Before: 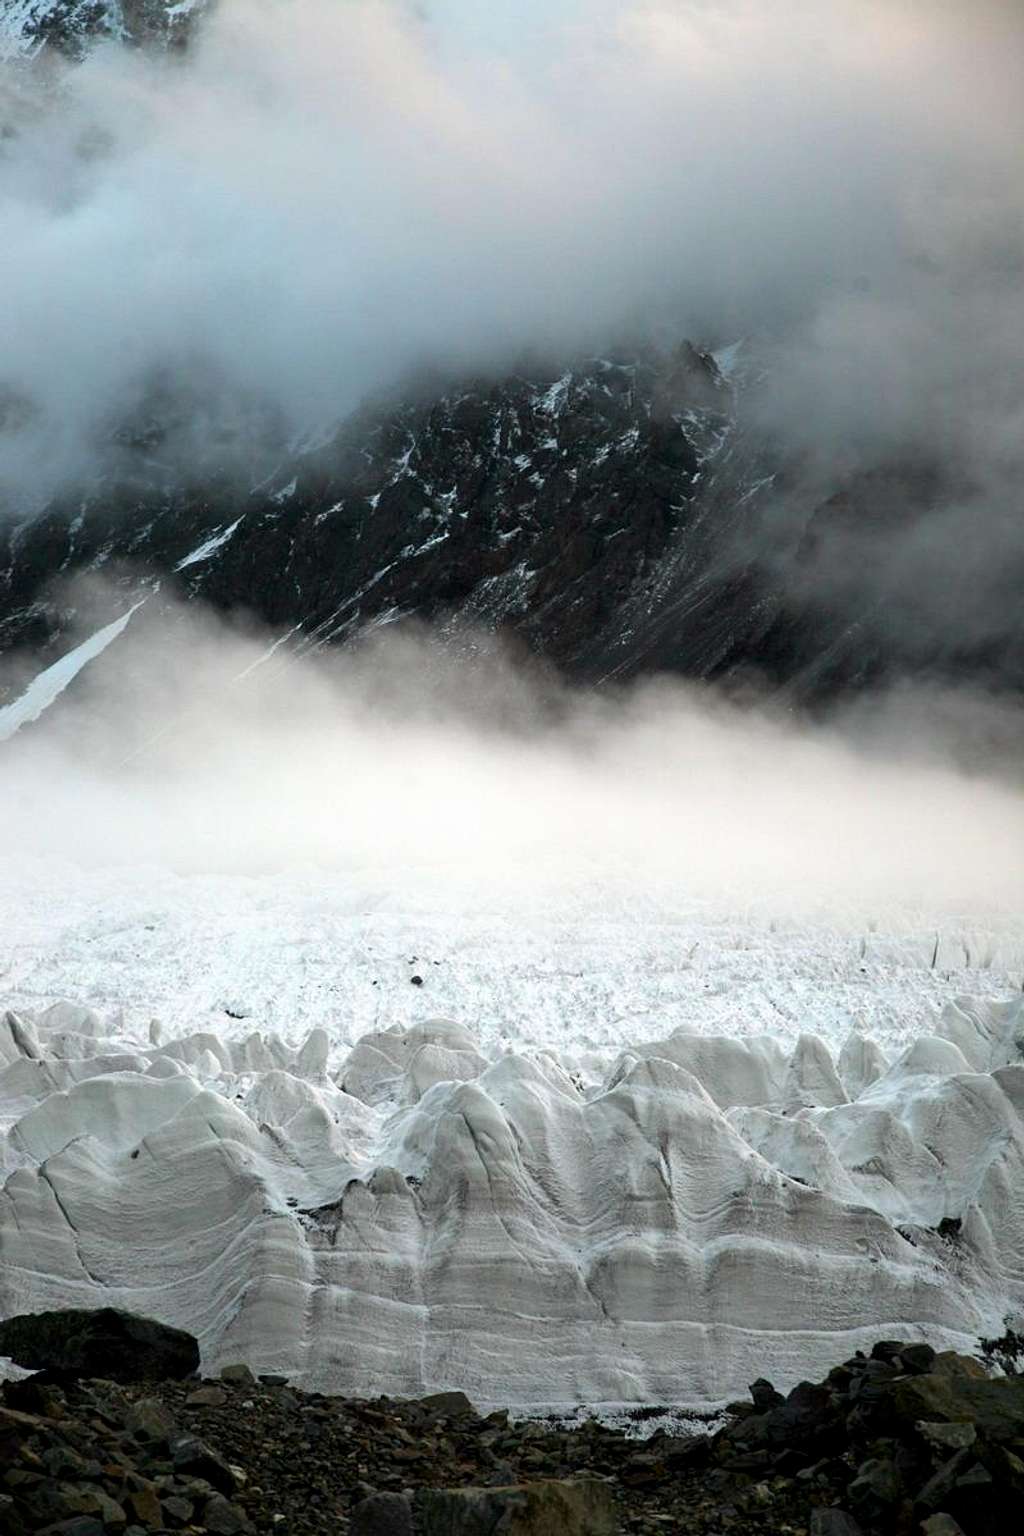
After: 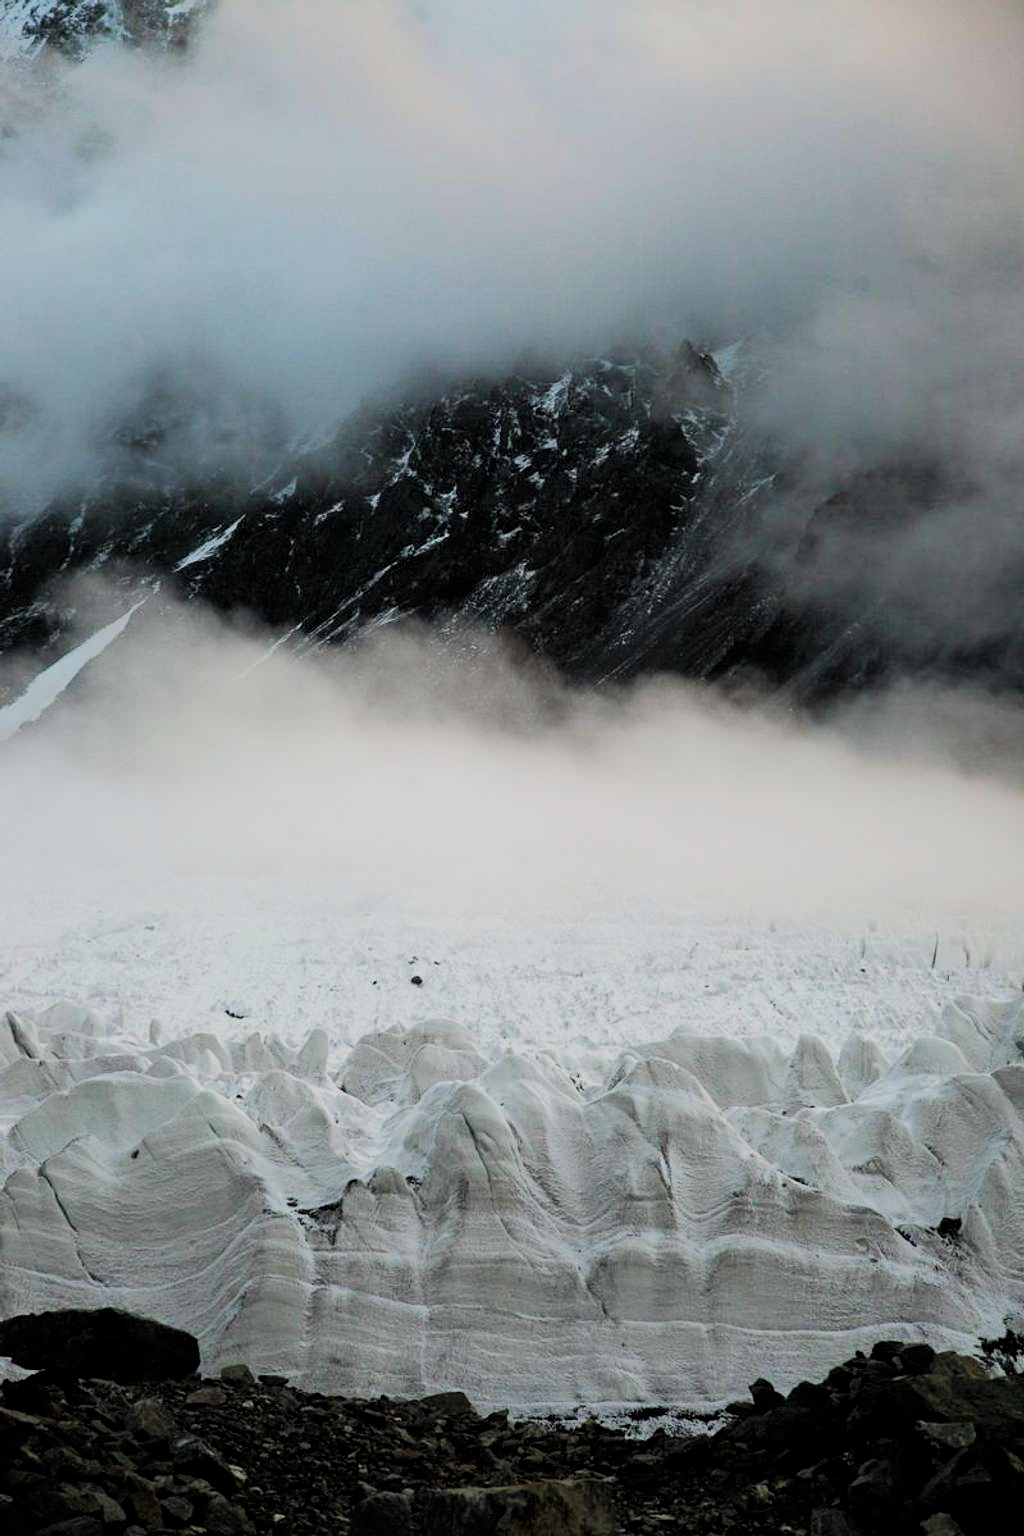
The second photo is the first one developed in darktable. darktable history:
filmic rgb: black relative exposure -7.65 EV, white relative exposure 4.56 EV, hardness 3.61, add noise in highlights 0.002, preserve chrominance luminance Y, color science v3 (2019), use custom middle-gray values true, contrast in highlights soft
